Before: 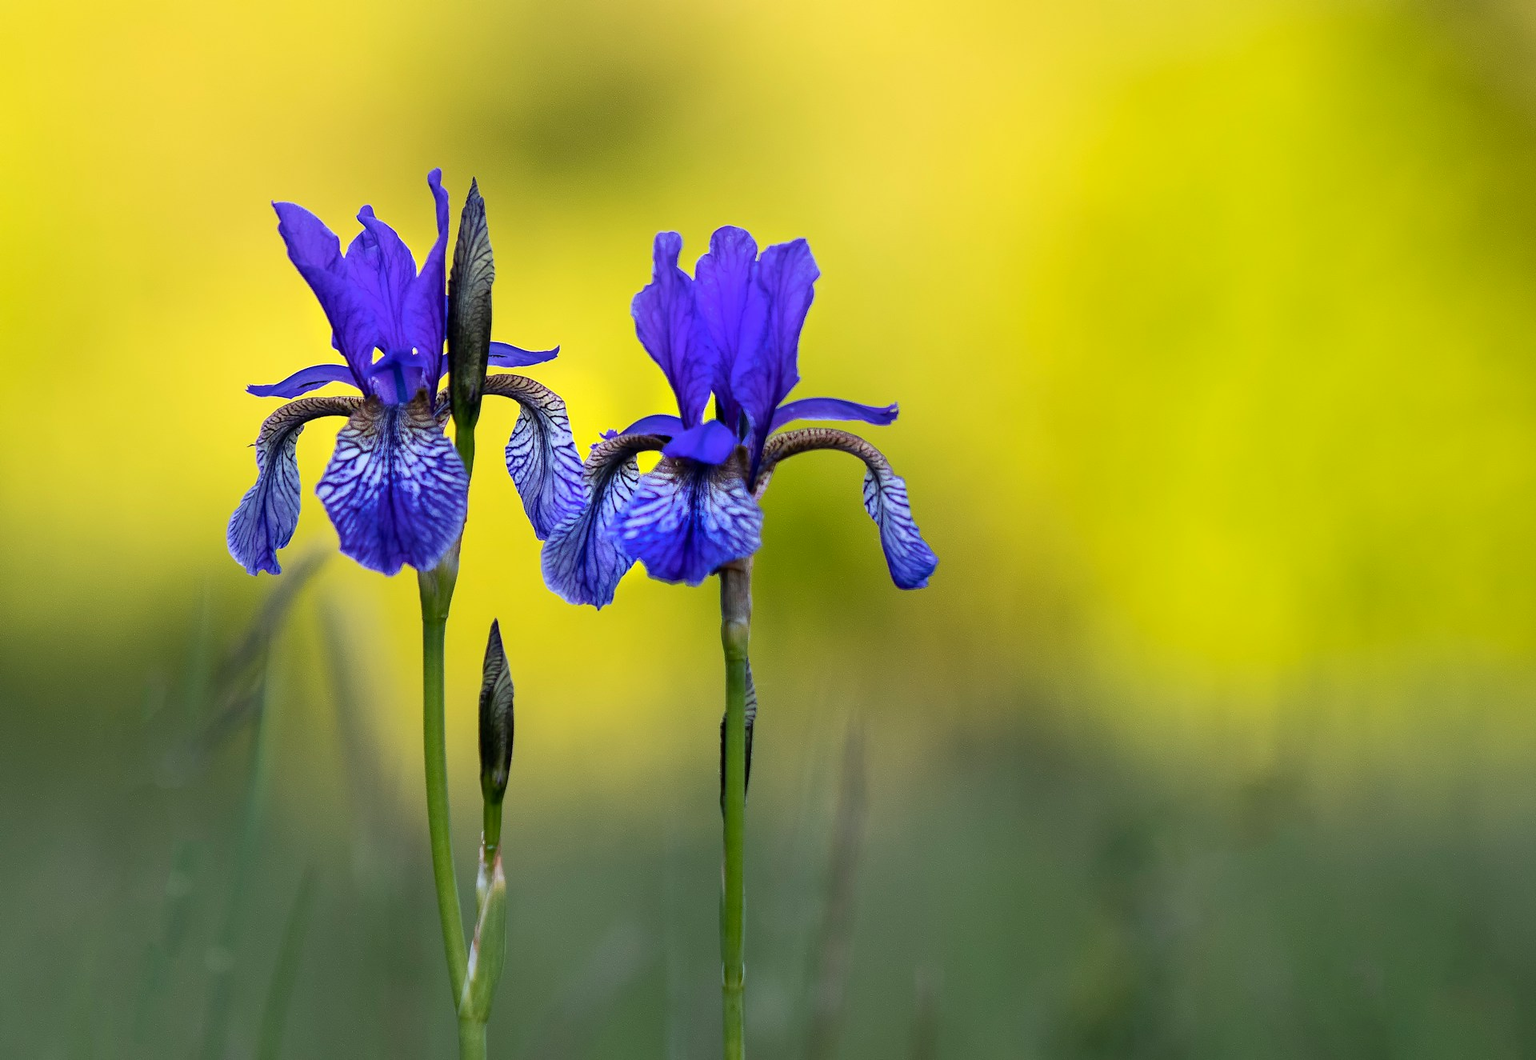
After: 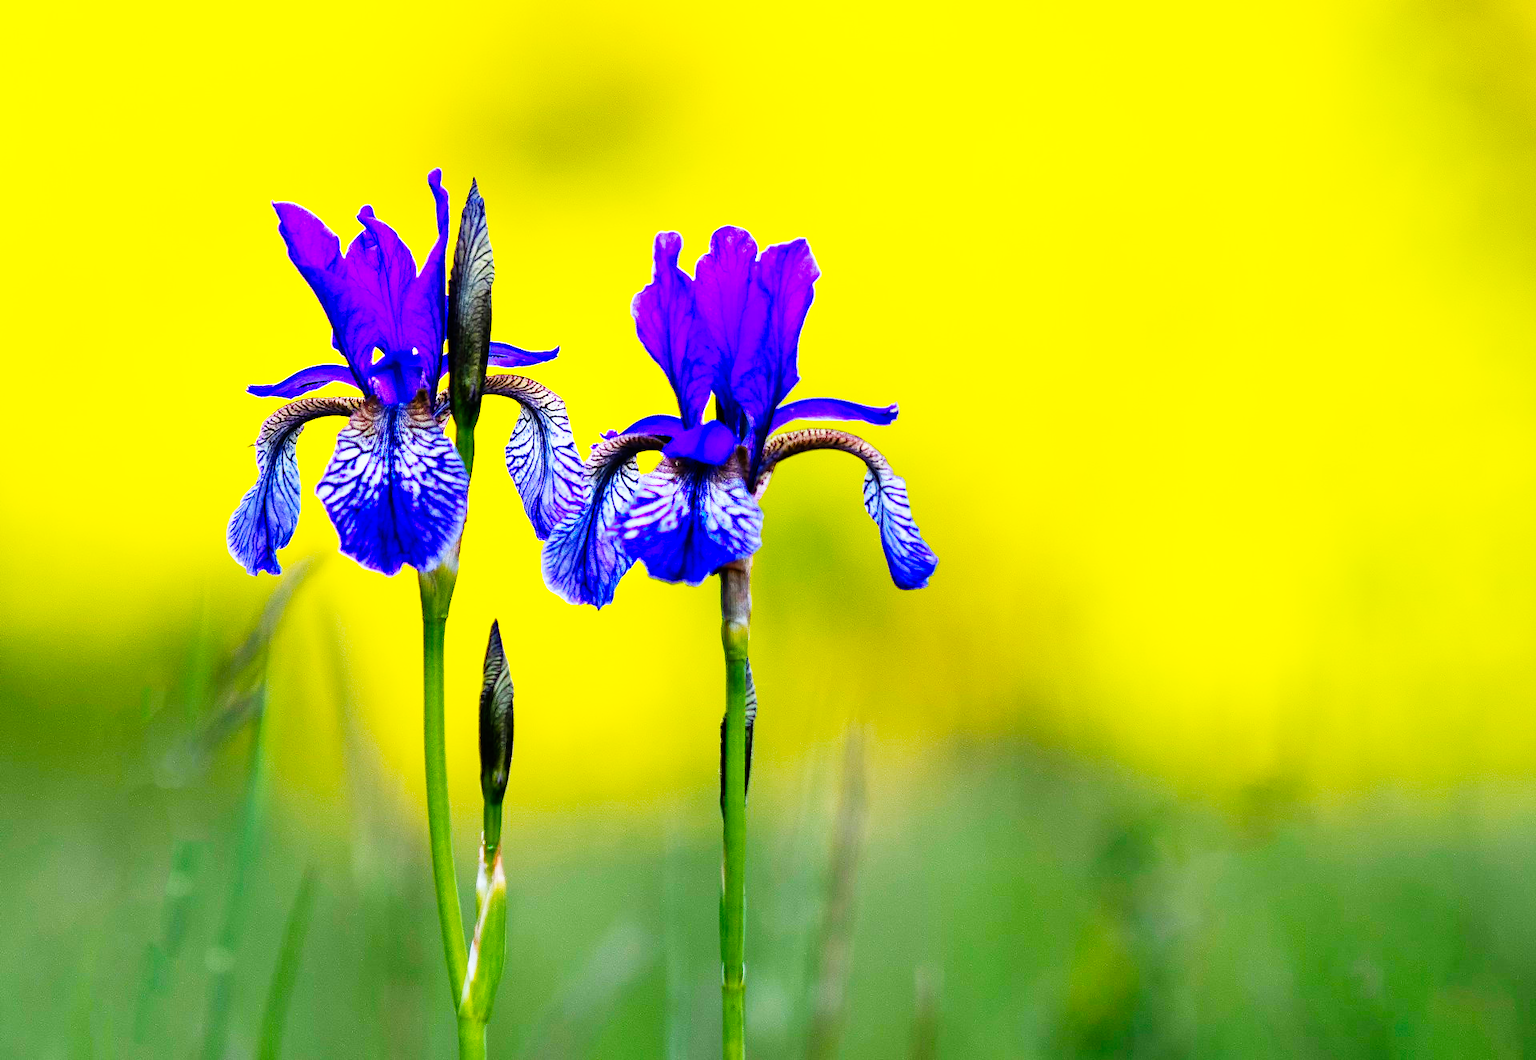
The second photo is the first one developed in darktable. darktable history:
color balance rgb: linear chroma grading › global chroma 15%, perceptual saturation grading › global saturation 30%
base curve: curves: ch0 [(0, 0) (0.007, 0.004) (0.027, 0.03) (0.046, 0.07) (0.207, 0.54) (0.442, 0.872) (0.673, 0.972) (1, 1)], preserve colors none
